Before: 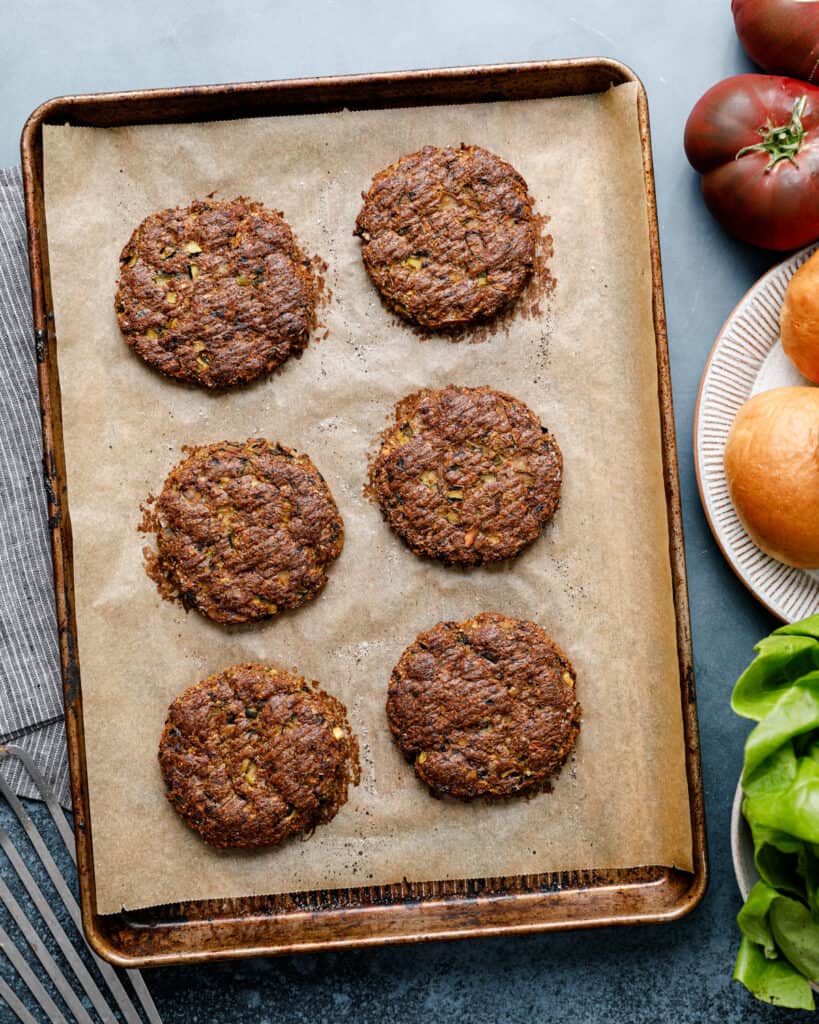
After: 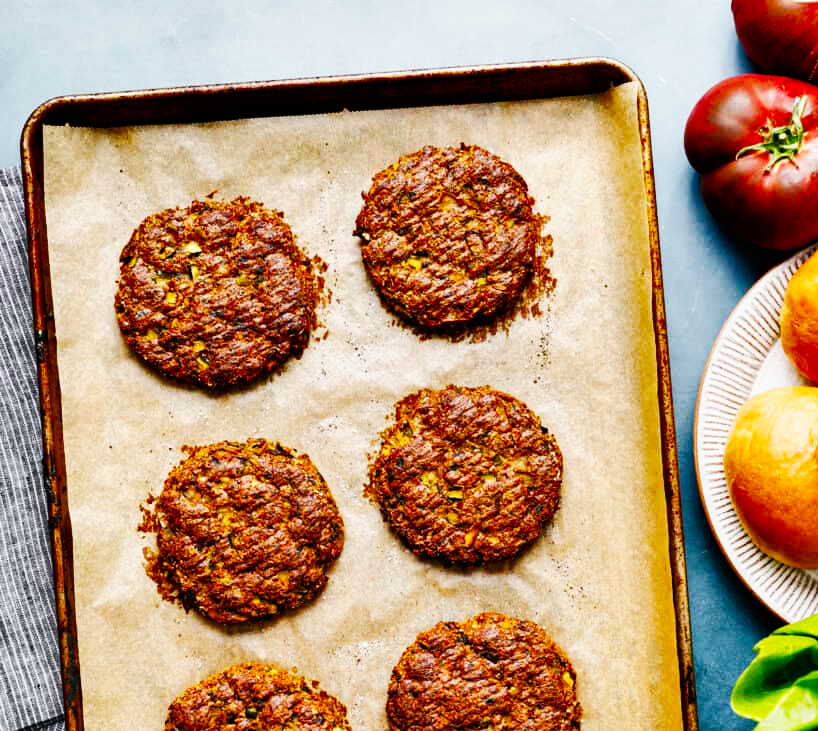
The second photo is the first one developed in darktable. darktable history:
exposure: exposure -0.492 EV, compensate highlight preservation false
crop: bottom 28.576%
shadows and highlights: white point adjustment 0.1, highlights -70, soften with gaussian
color balance rgb: perceptual saturation grading › global saturation 30%, global vibrance 20%
base curve: curves: ch0 [(0, 0) (0.007, 0.004) (0.027, 0.03) (0.046, 0.07) (0.207, 0.54) (0.442, 0.872) (0.673, 0.972) (1, 1)], preserve colors none
